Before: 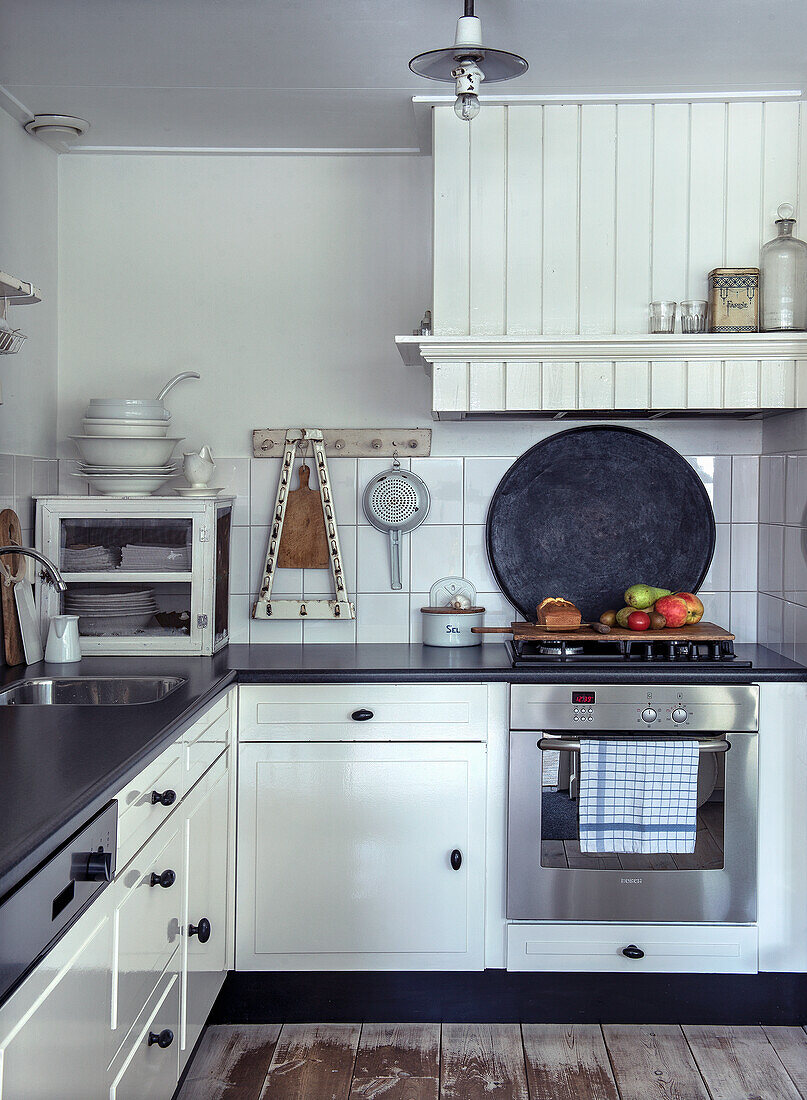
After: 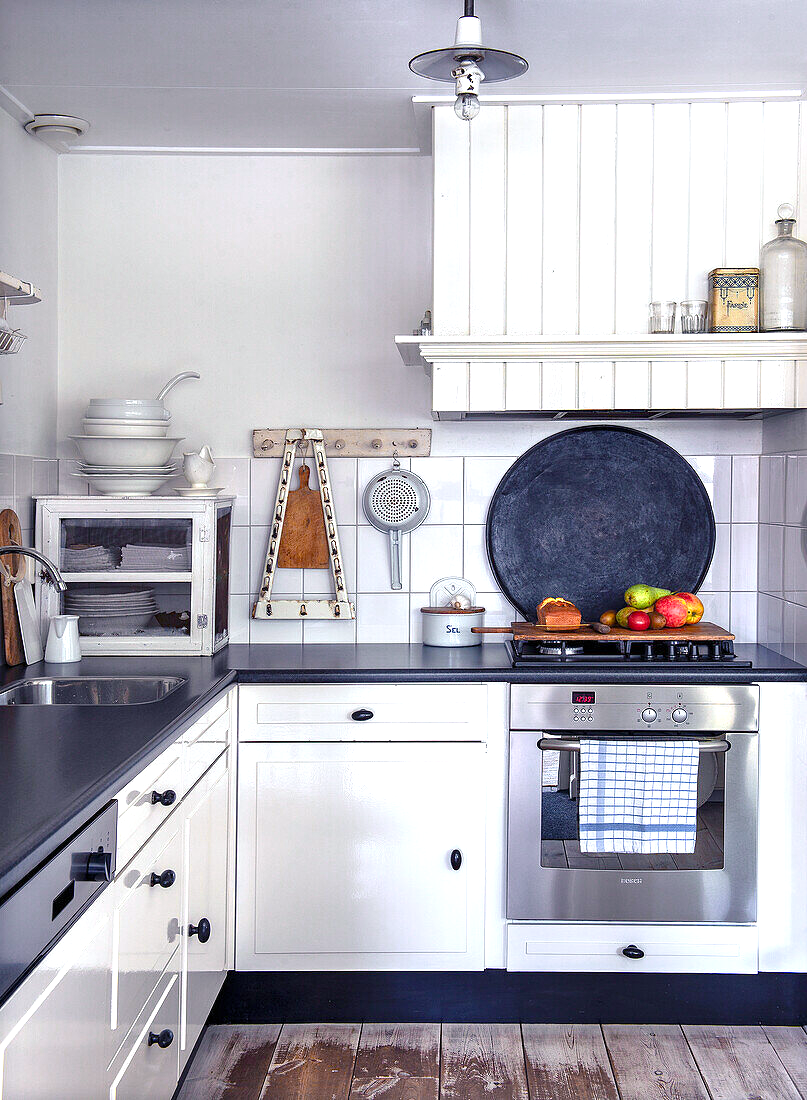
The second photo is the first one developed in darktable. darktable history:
exposure: exposure 0.571 EV, compensate highlight preservation false
color balance rgb: shadows lift › chroma 2.96%, shadows lift › hue 243.4°, highlights gain › chroma 1.453%, highlights gain › hue 310°, perceptual saturation grading › global saturation 0.71%, perceptual saturation grading › highlights -15.765%, perceptual saturation grading › shadows 24.477%
color zones: curves: ch0 [(0.224, 0.526) (0.75, 0.5)]; ch1 [(0.055, 0.526) (0.224, 0.761) (0.377, 0.526) (0.75, 0.5)], mix 100.56%
